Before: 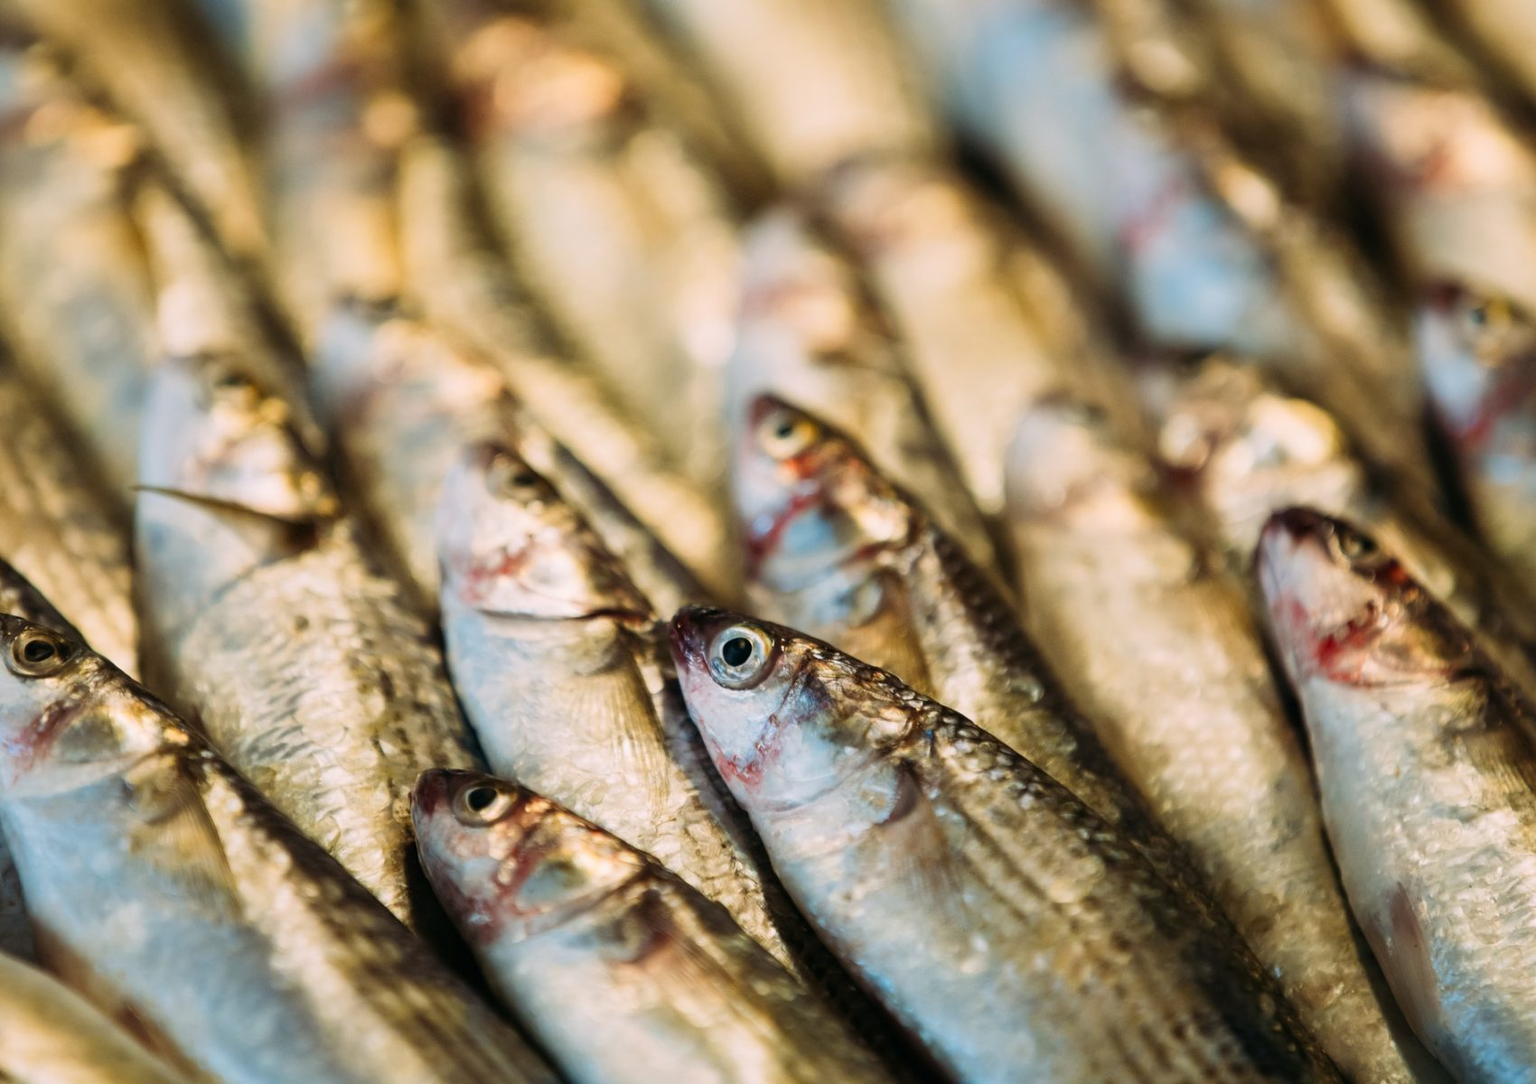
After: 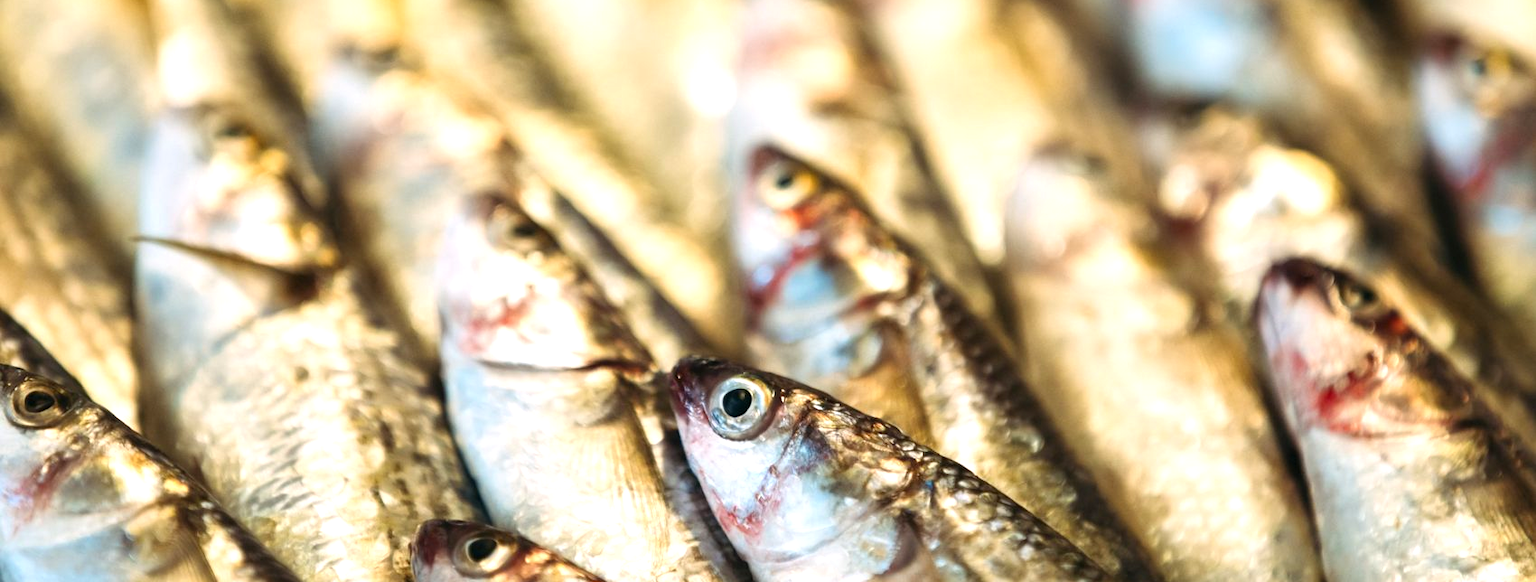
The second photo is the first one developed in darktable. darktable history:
crop and rotate: top 23.004%, bottom 23.226%
exposure: black level correction 0, exposure 0.692 EV, compensate exposure bias true, compensate highlight preservation false
